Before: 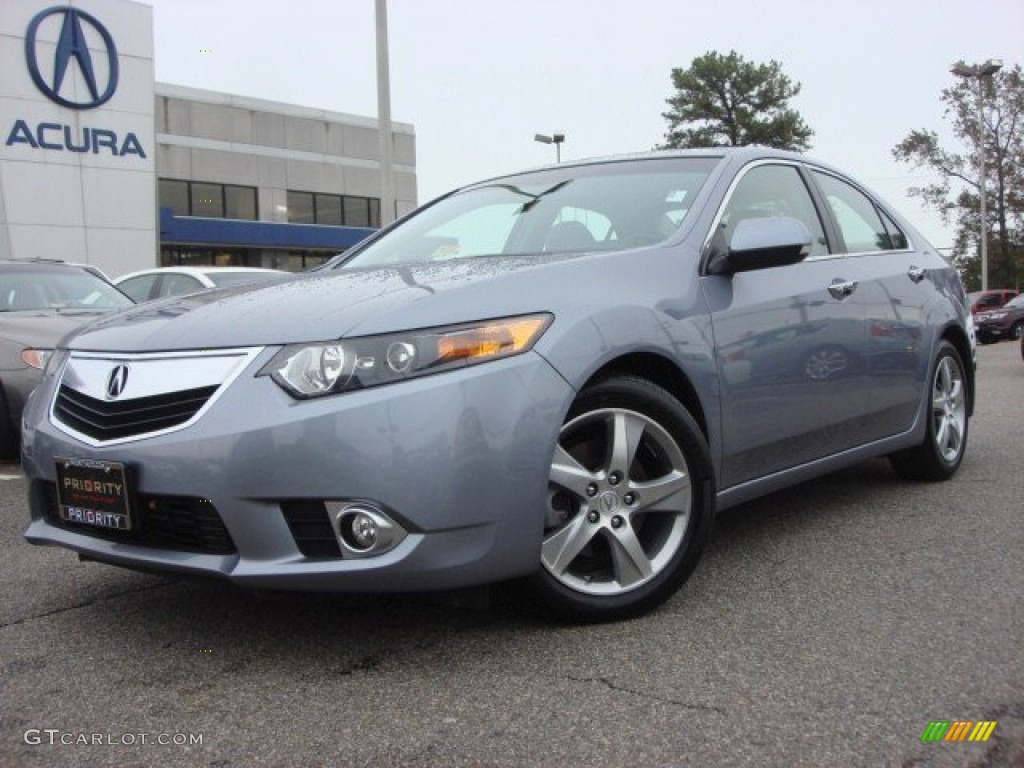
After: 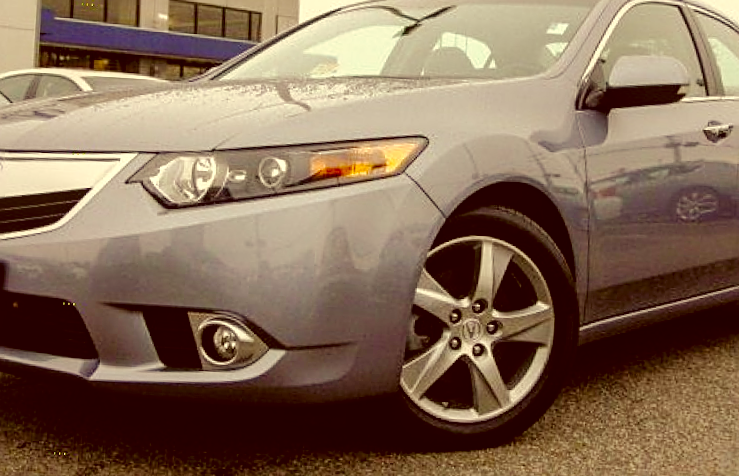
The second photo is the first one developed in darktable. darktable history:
crop and rotate: angle -3.53°, left 9.785%, top 21.09%, right 12.242%, bottom 11.941%
color correction: highlights a* 1.16, highlights b* 23.99, shadows a* 15.8, shadows b* 24.3
sharpen: on, module defaults
tone curve: curves: ch0 [(0, 0) (0.003, 0) (0.011, 0.001) (0.025, 0.003) (0.044, 0.005) (0.069, 0.011) (0.1, 0.021) (0.136, 0.035) (0.177, 0.079) (0.224, 0.134) (0.277, 0.219) (0.335, 0.315) (0.399, 0.42) (0.468, 0.529) (0.543, 0.636) (0.623, 0.727) (0.709, 0.805) (0.801, 0.88) (0.898, 0.957) (1, 1)], preserve colors none
shadows and highlights: on, module defaults
local contrast: detail 130%
